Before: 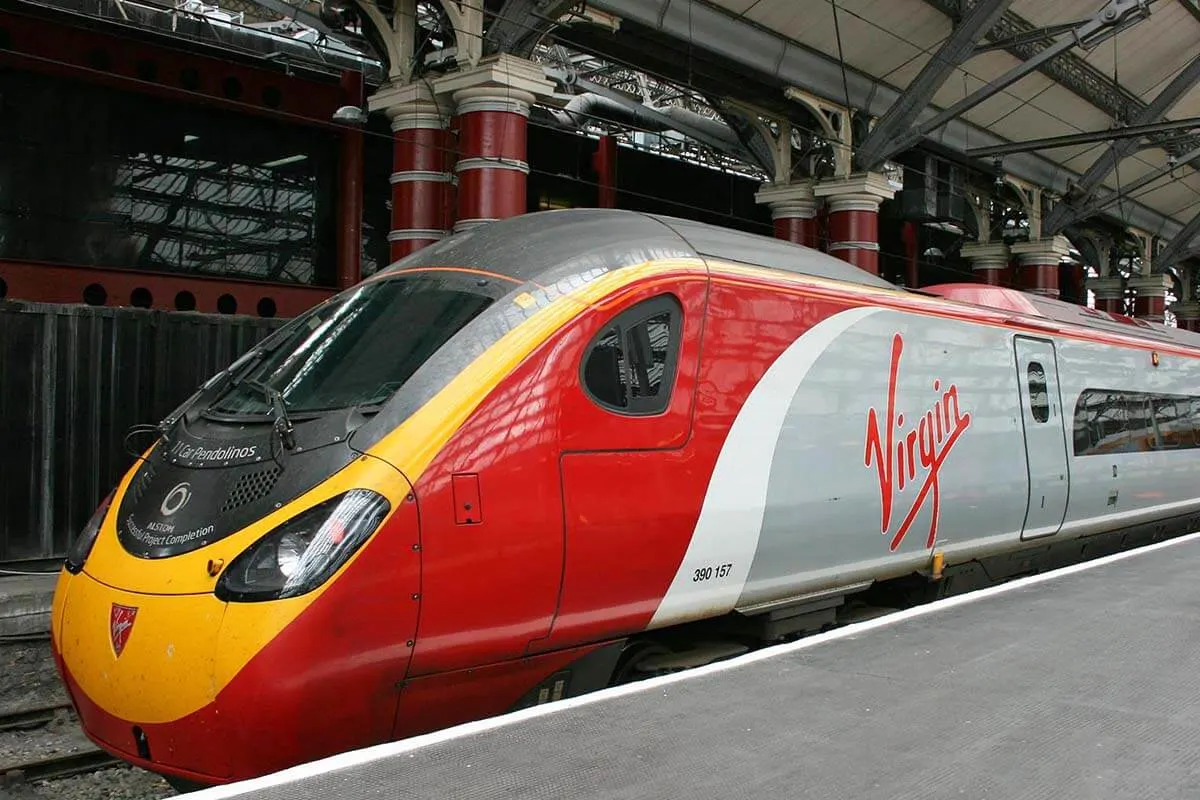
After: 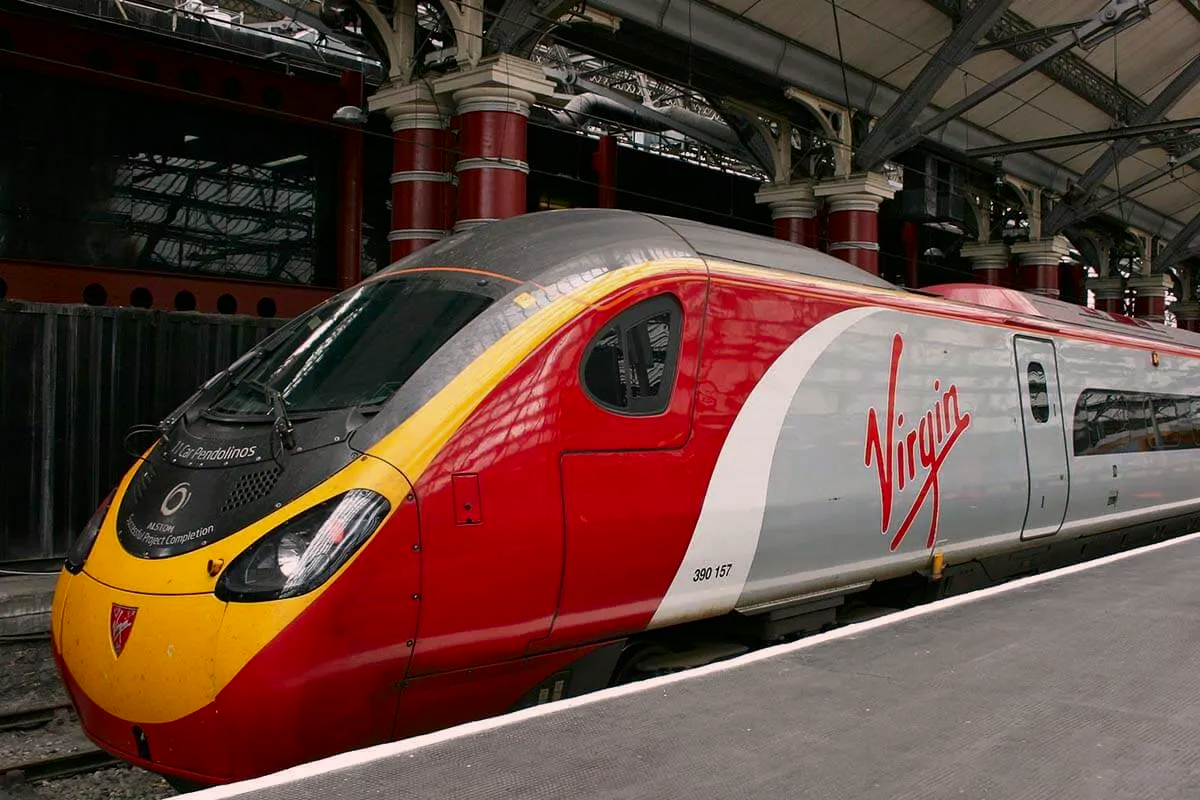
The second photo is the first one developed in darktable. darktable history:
contrast brightness saturation: brightness -0.099
exposure: exposure -0.157 EV, compensate highlight preservation false
color correction: highlights a* 7.02, highlights b* 4.04
